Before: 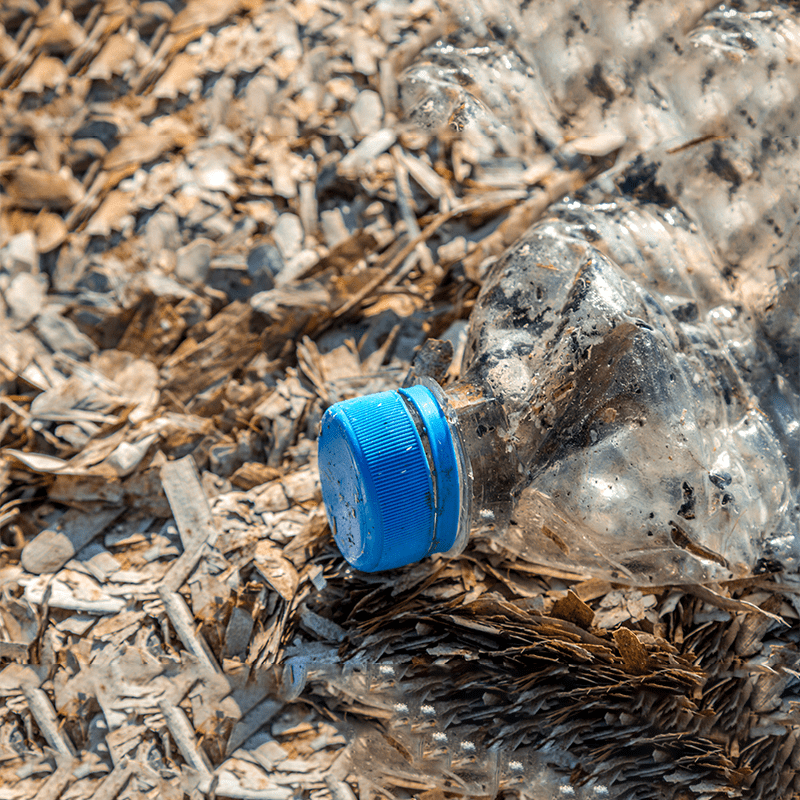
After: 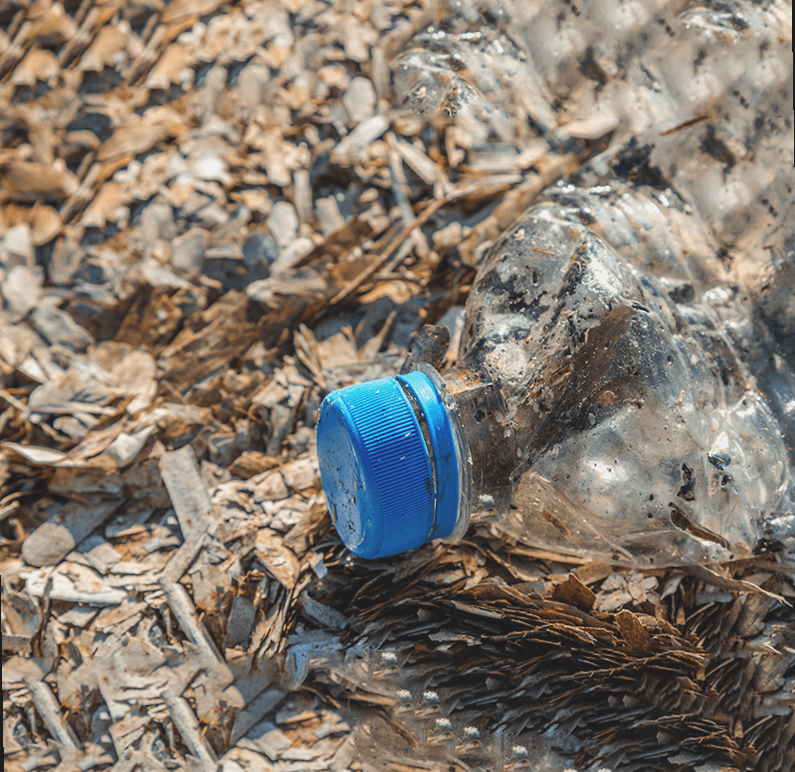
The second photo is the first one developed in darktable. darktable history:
rotate and perspective: rotation -1°, crop left 0.011, crop right 0.989, crop top 0.025, crop bottom 0.975
exposure: black level correction -0.014, exposure -0.193 EV, compensate highlight preservation false
